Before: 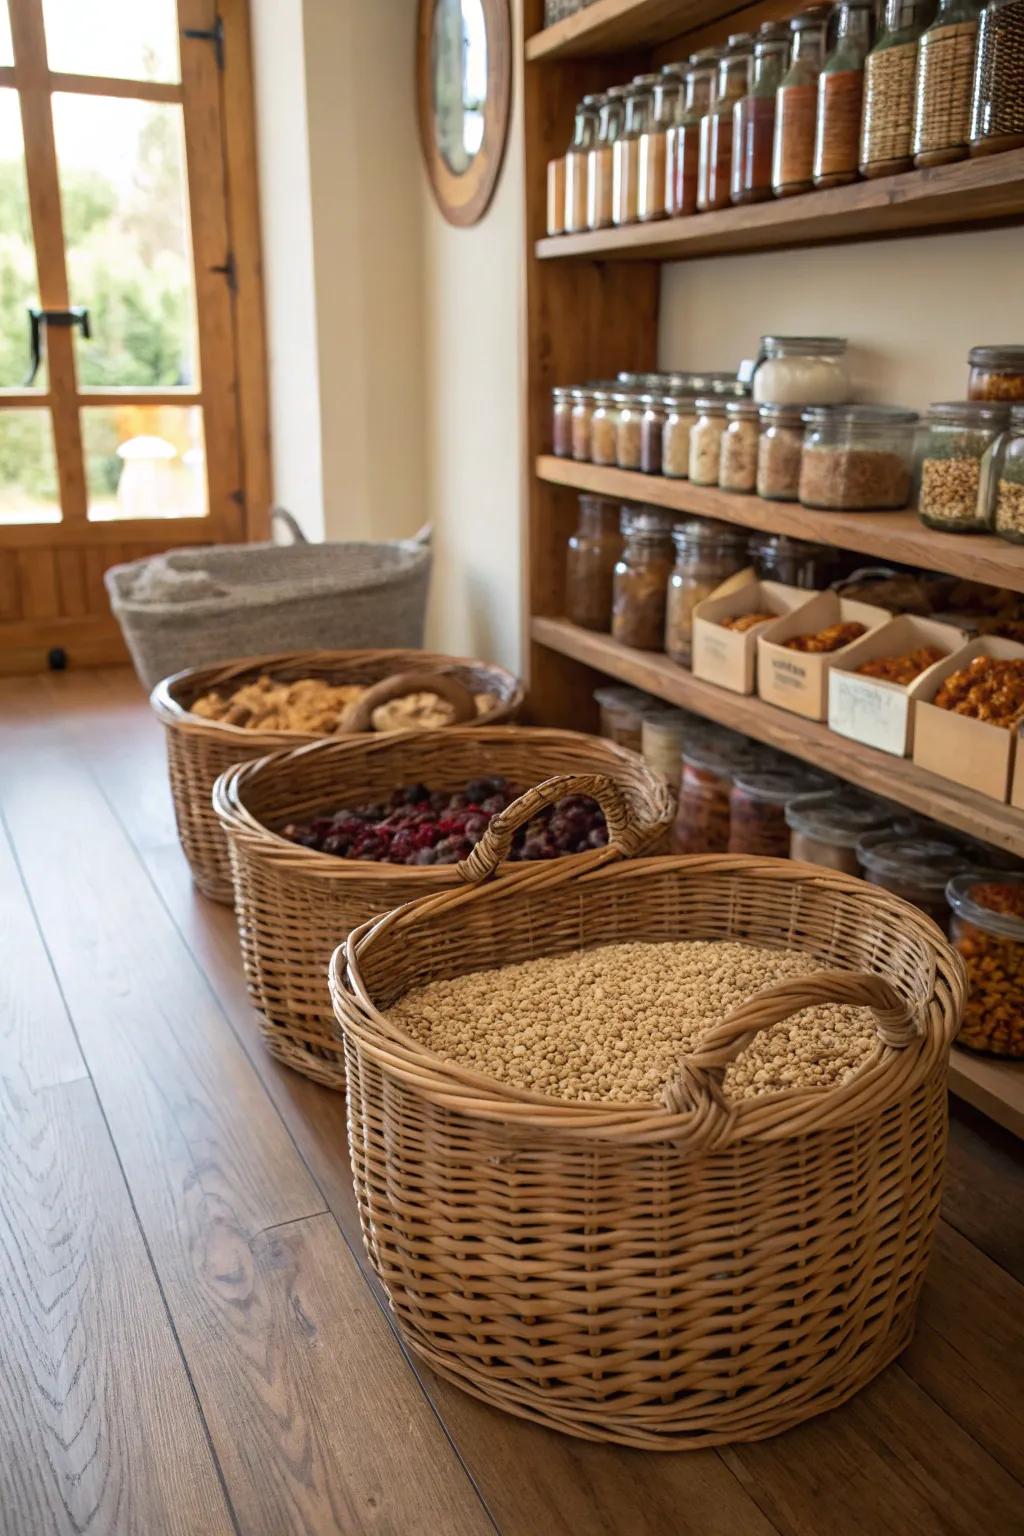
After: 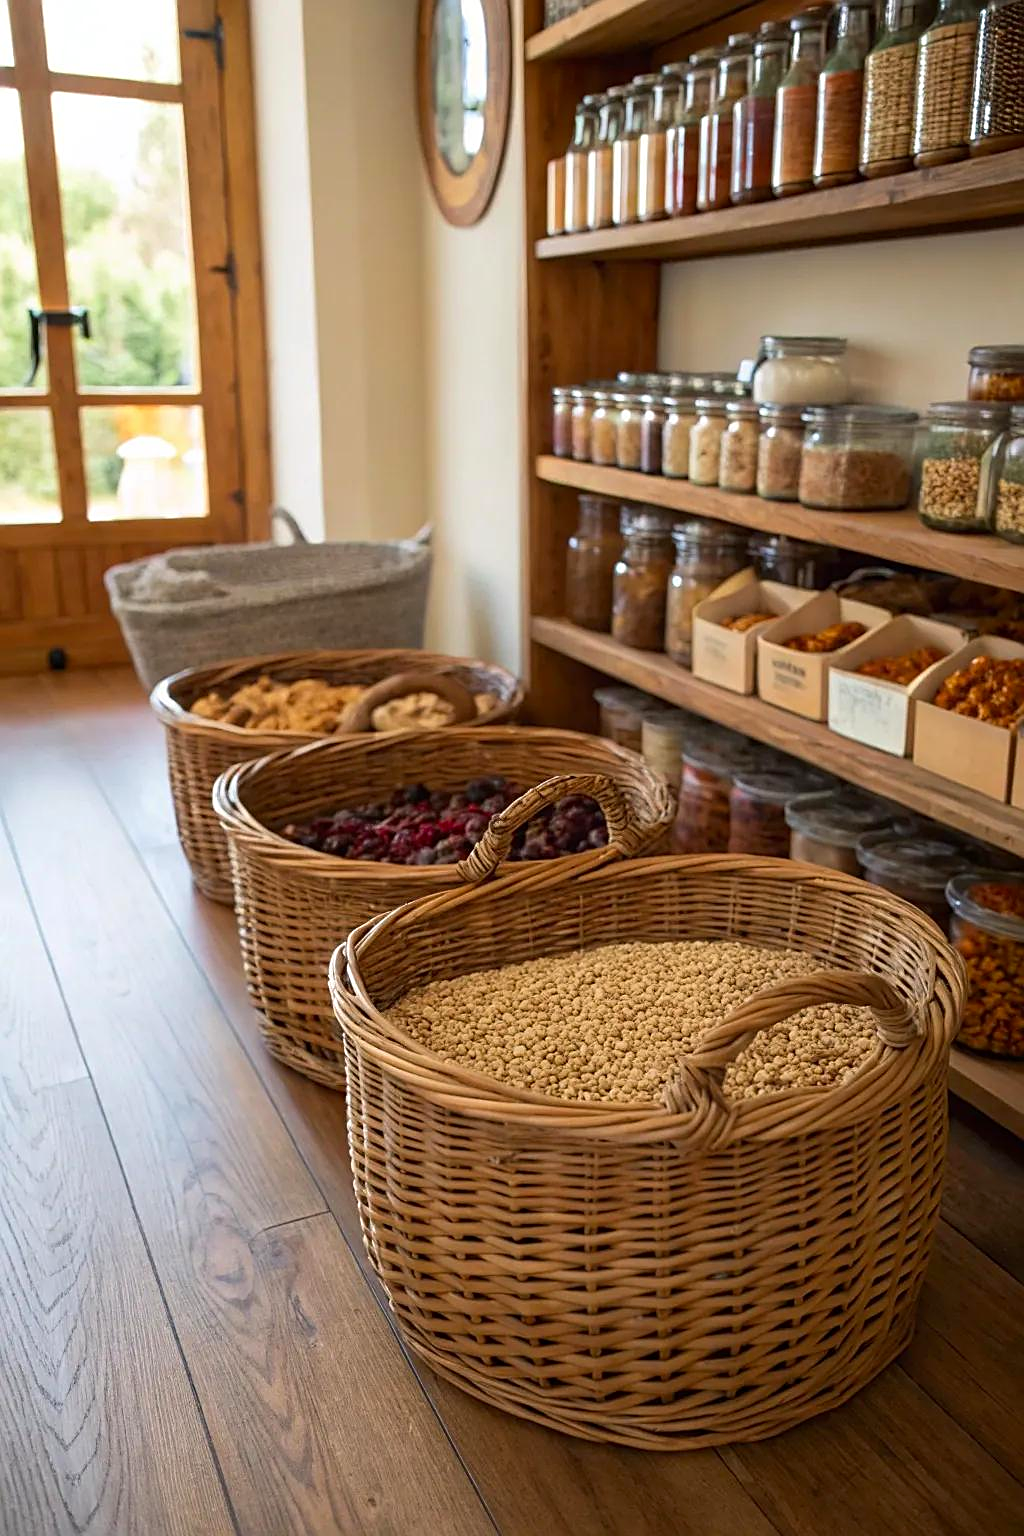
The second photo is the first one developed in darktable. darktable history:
sharpen: on, module defaults
contrast brightness saturation: contrast 0.038, saturation 0.158
